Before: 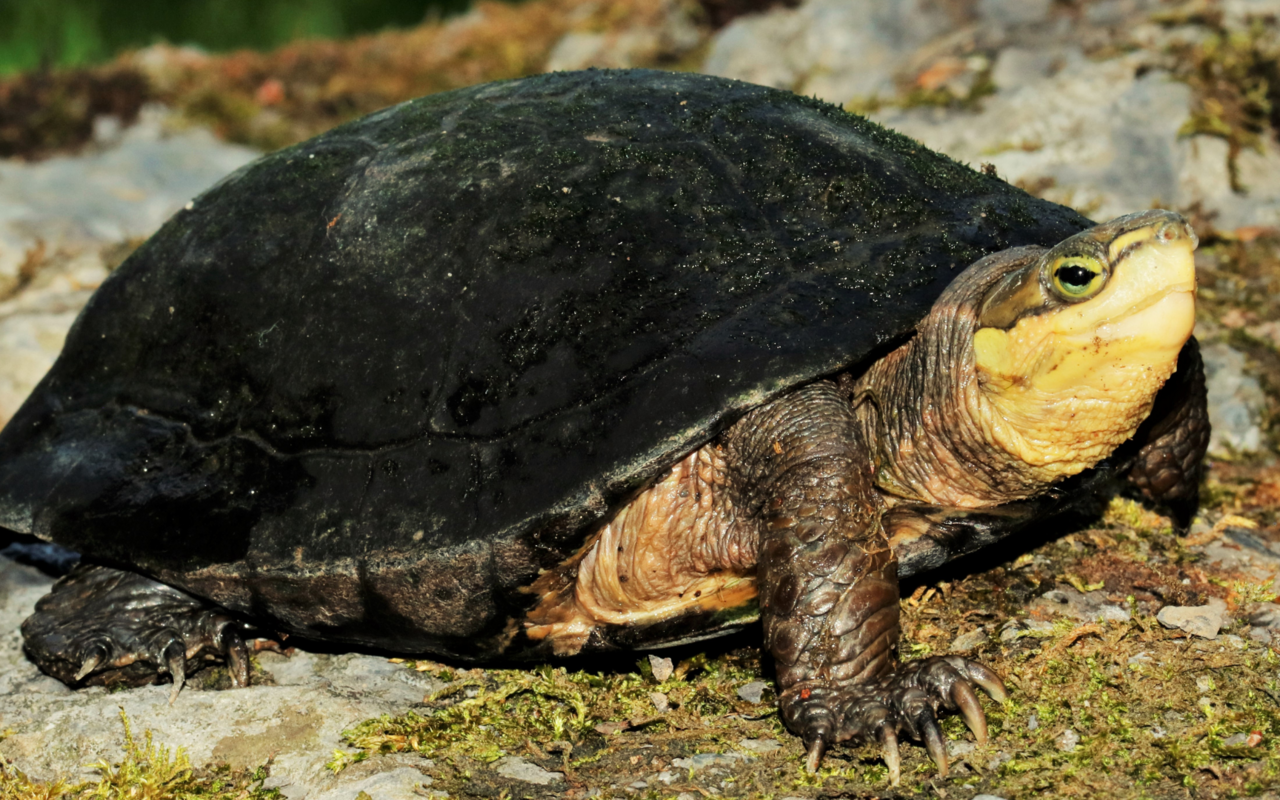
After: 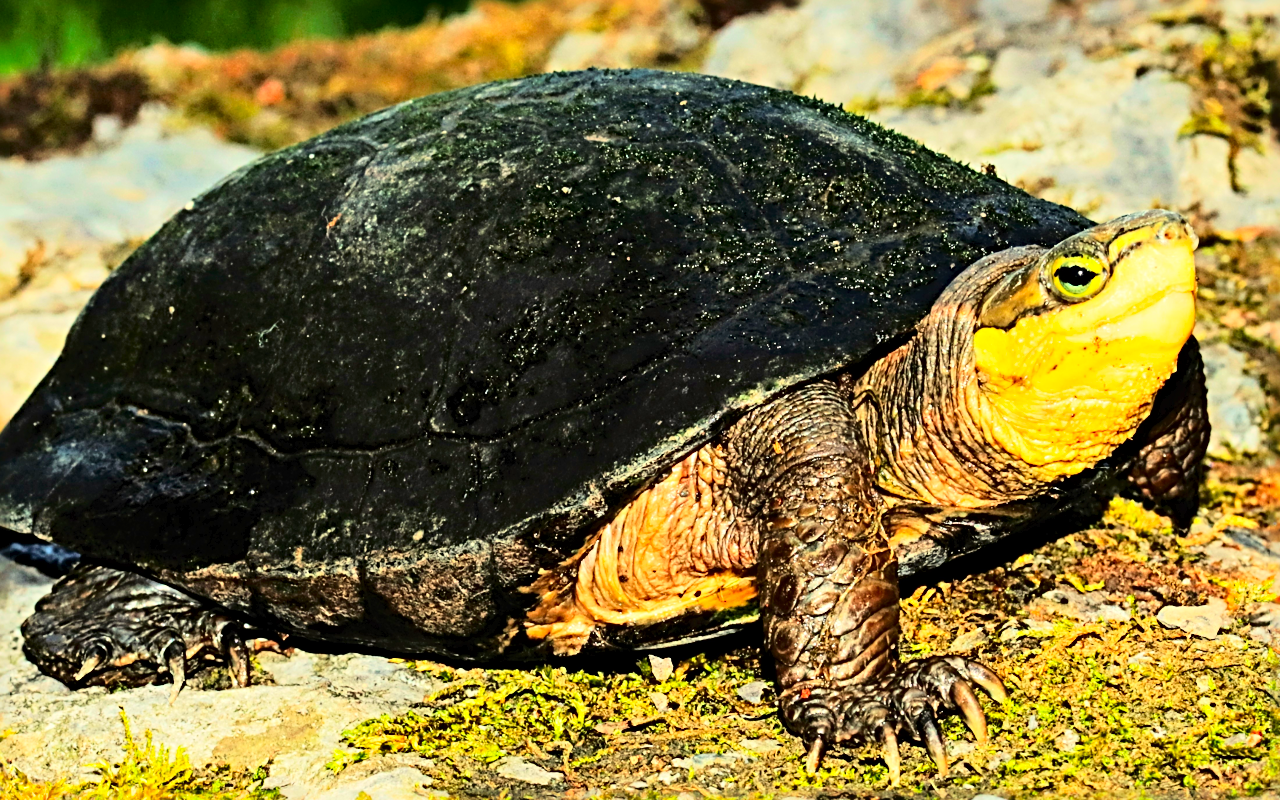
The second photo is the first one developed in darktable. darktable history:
sharpen: radius 3.72, amount 0.918
tone curve: curves: ch0 [(0, 0) (0.003, 0.012) (0.011, 0.015) (0.025, 0.023) (0.044, 0.036) (0.069, 0.047) (0.1, 0.062) (0.136, 0.1) (0.177, 0.15) (0.224, 0.219) (0.277, 0.3) (0.335, 0.401) (0.399, 0.49) (0.468, 0.569) (0.543, 0.641) (0.623, 0.73) (0.709, 0.806) (0.801, 0.88) (0.898, 0.939) (1, 1)], color space Lab, independent channels, preserve colors none
contrast brightness saturation: contrast 0.201, brightness 0.191, saturation 0.799
